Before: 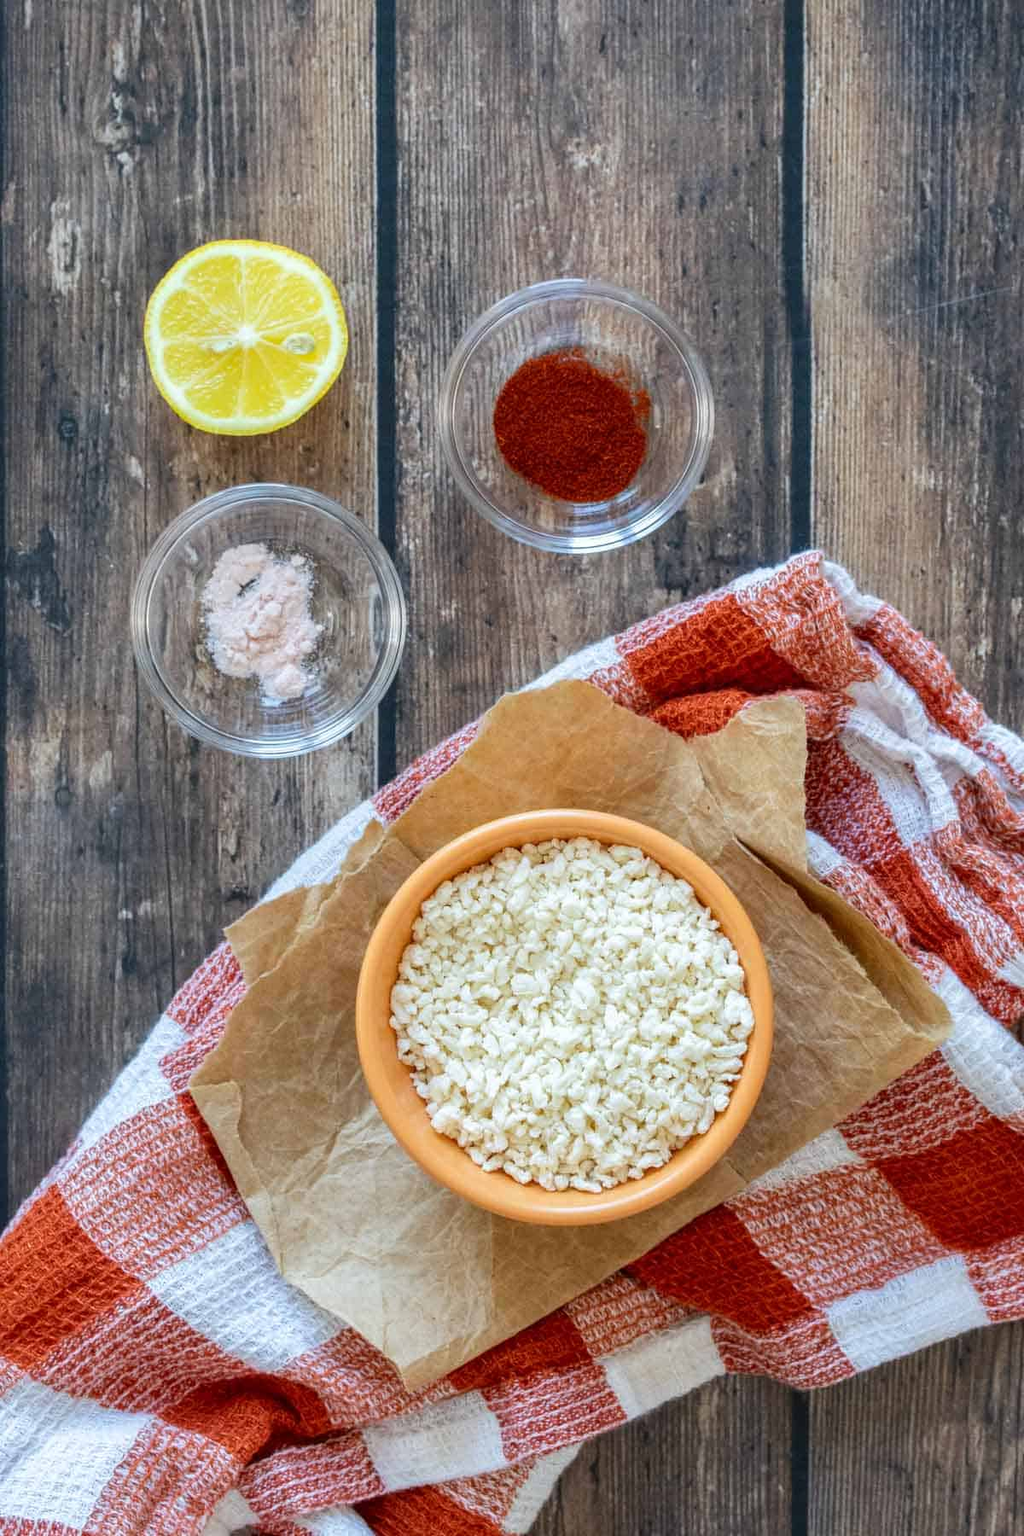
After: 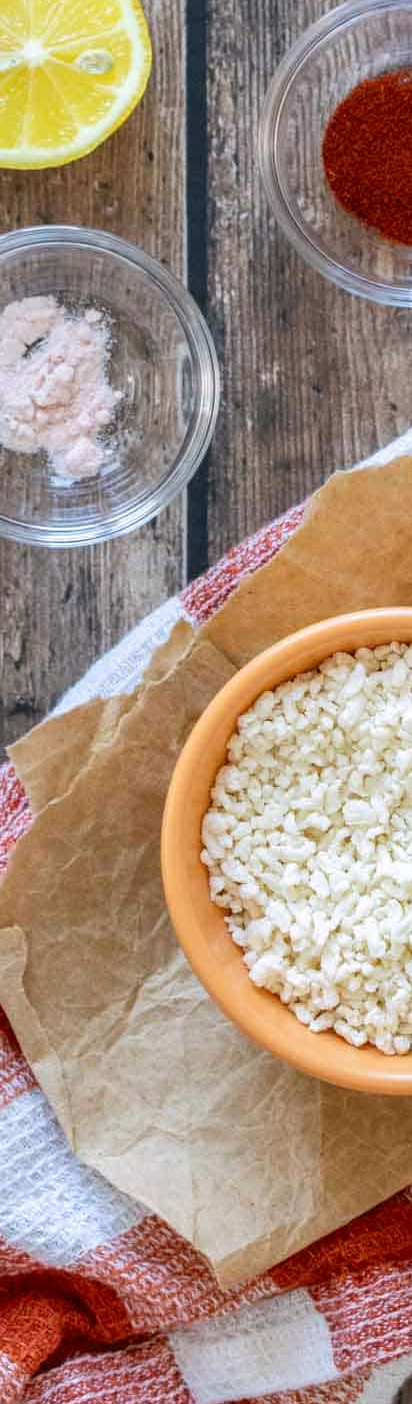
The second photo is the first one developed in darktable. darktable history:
color correction: highlights a* 3.11, highlights b* -1.18, shadows a* -0.08, shadows b* 2.08, saturation 0.977
crop and rotate: left 21.352%, top 18.983%, right 44.259%, bottom 3.006%
